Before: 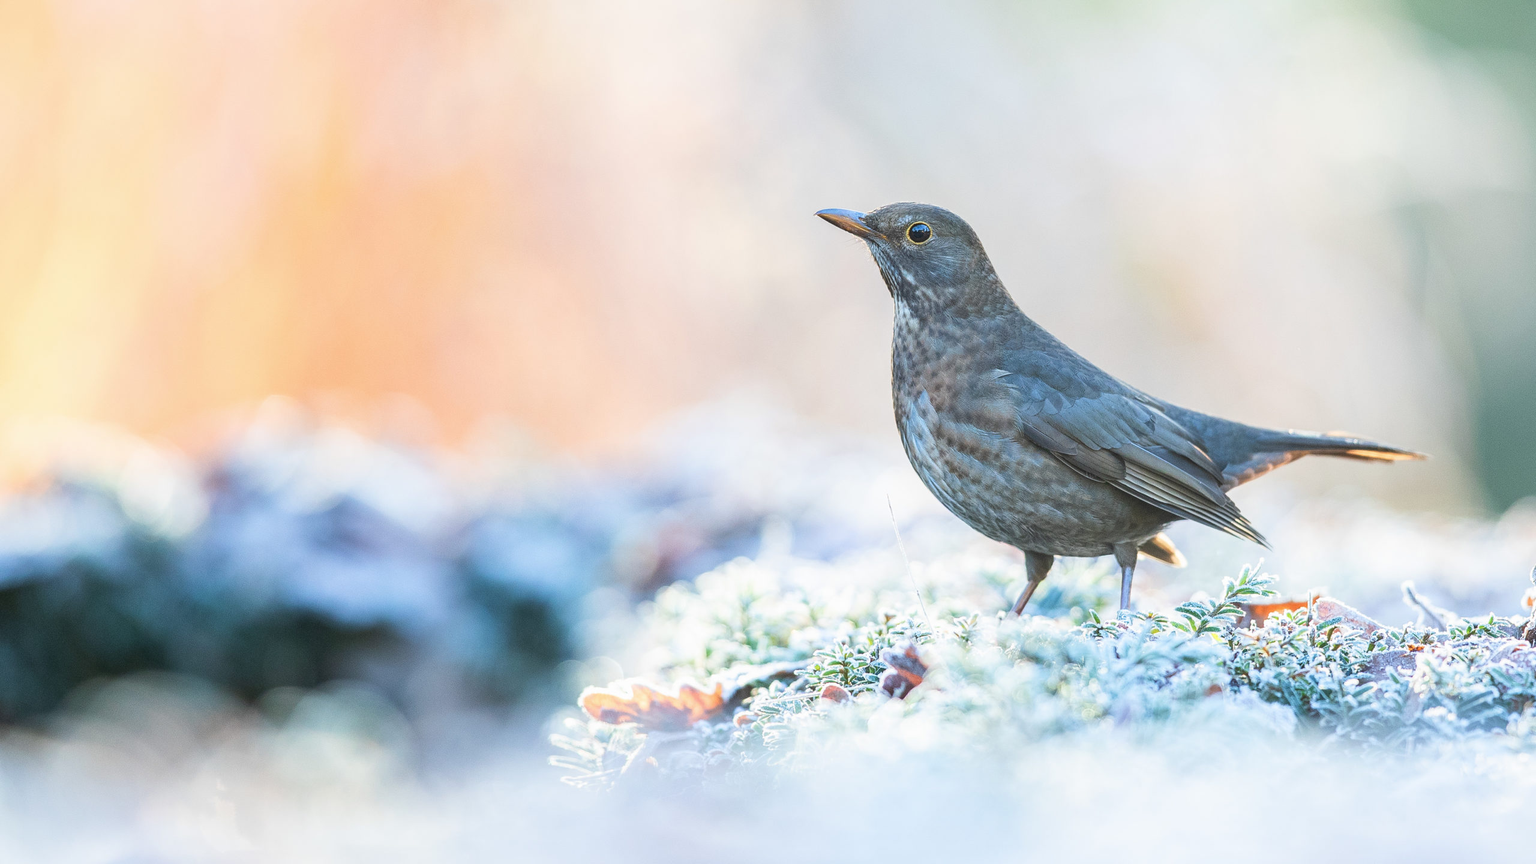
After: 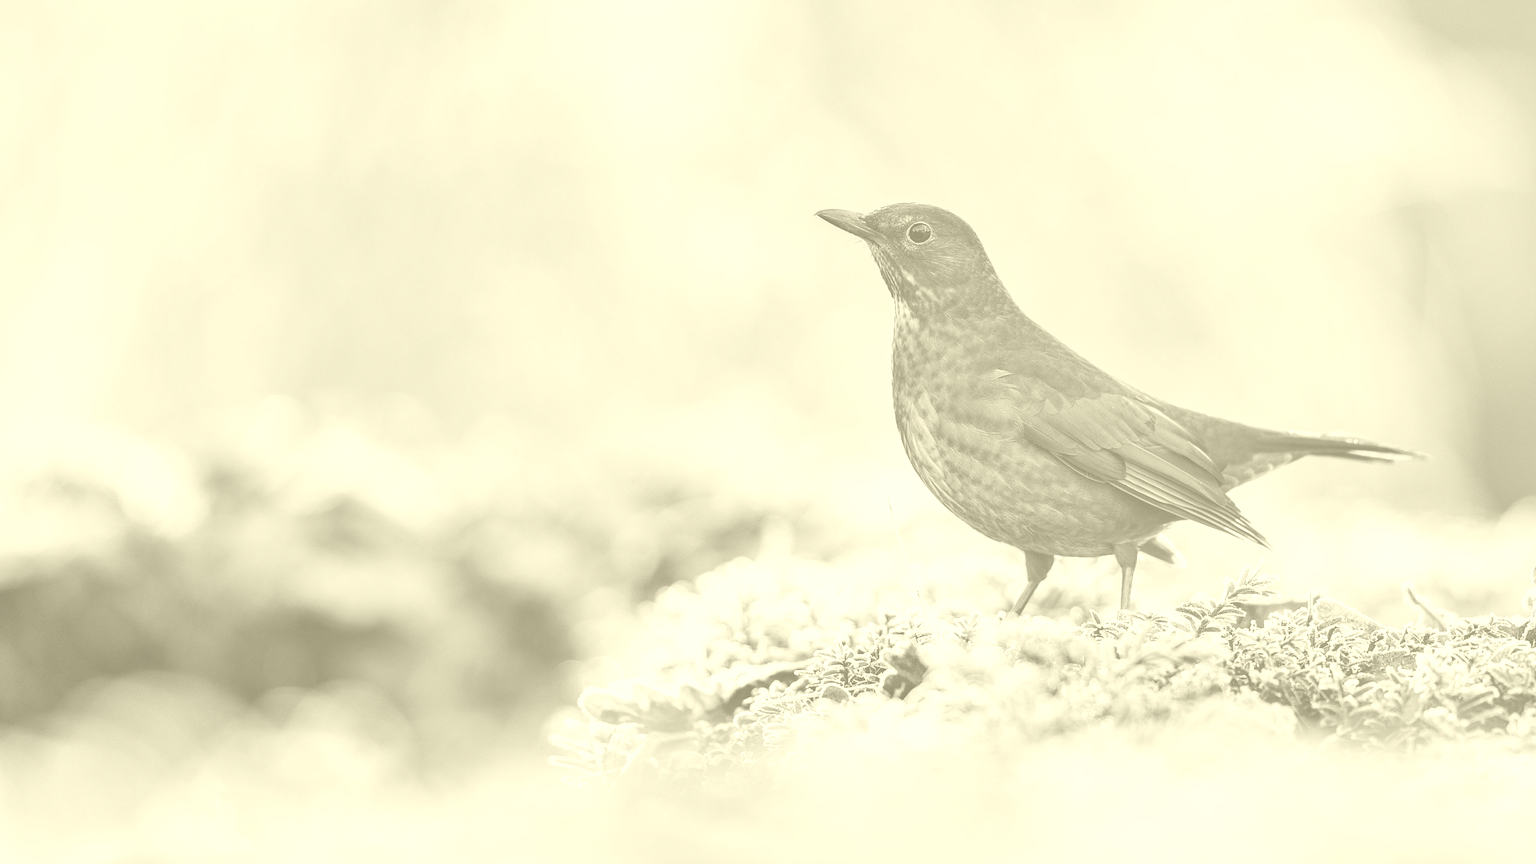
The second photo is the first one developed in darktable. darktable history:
exposure: black level correction 0, exposure 0.7 EV, compensate exposure bias true, compensate highlight preservation false
shadows and highlights: shadows 60, soften with gaussian
color balance: mode lift, gamma, gain (sRGB), lift [0.97, 1, 1, 1], gamma [1.03, 1, 1, 1]
colorize: hue 43.2°, saturation 40%, version 1
